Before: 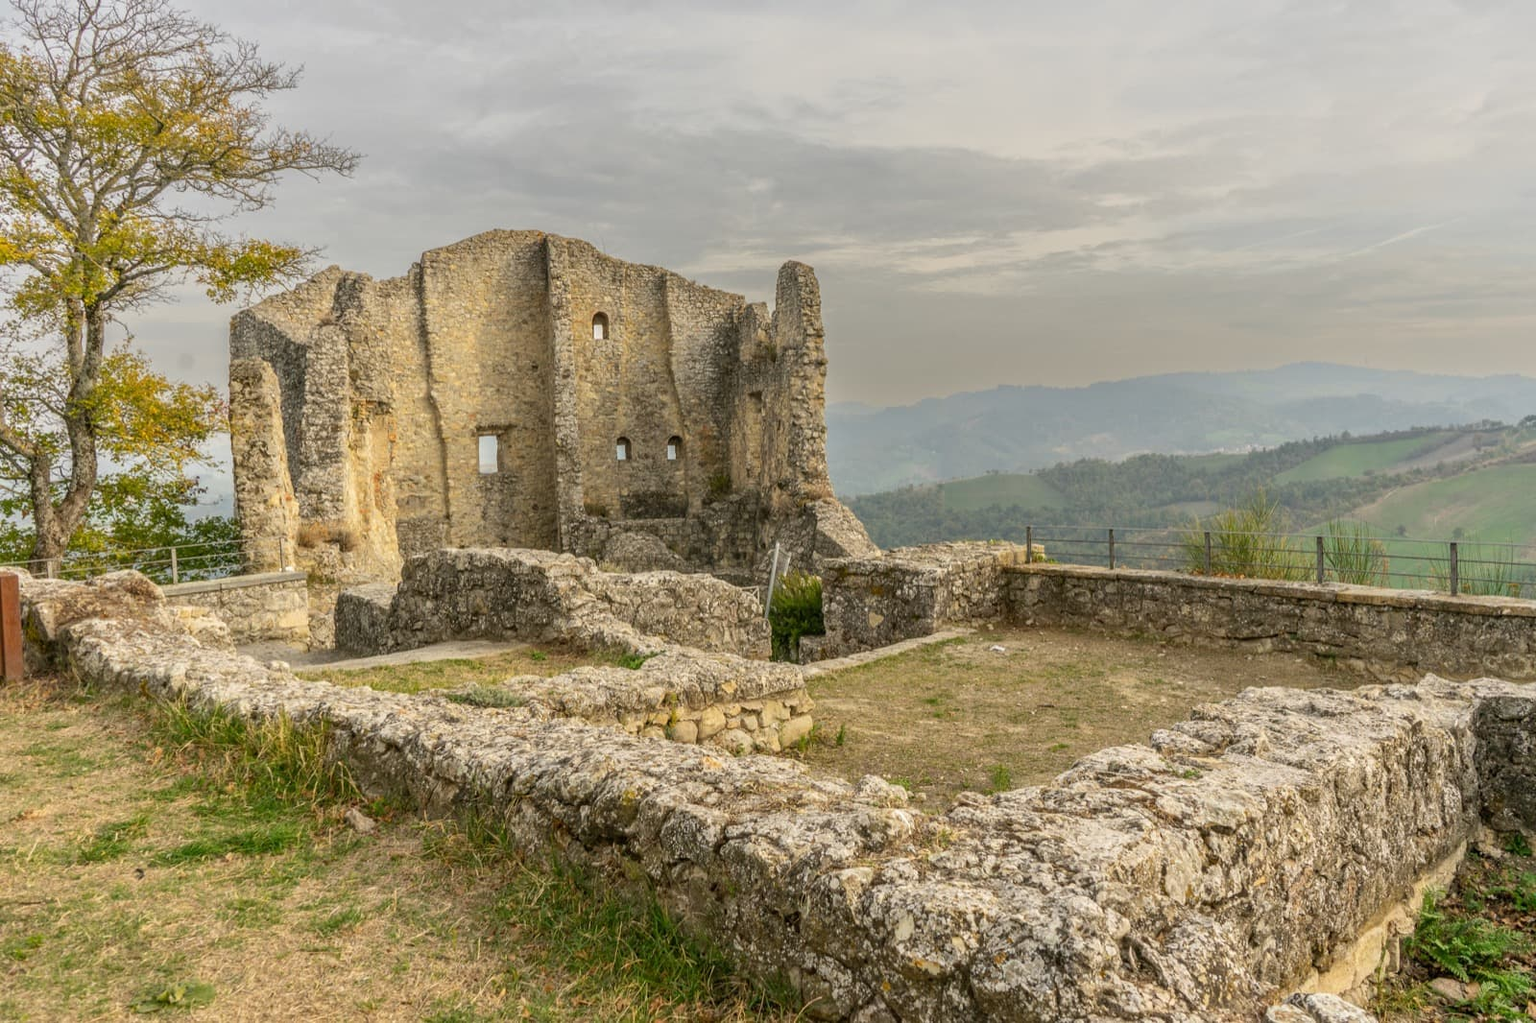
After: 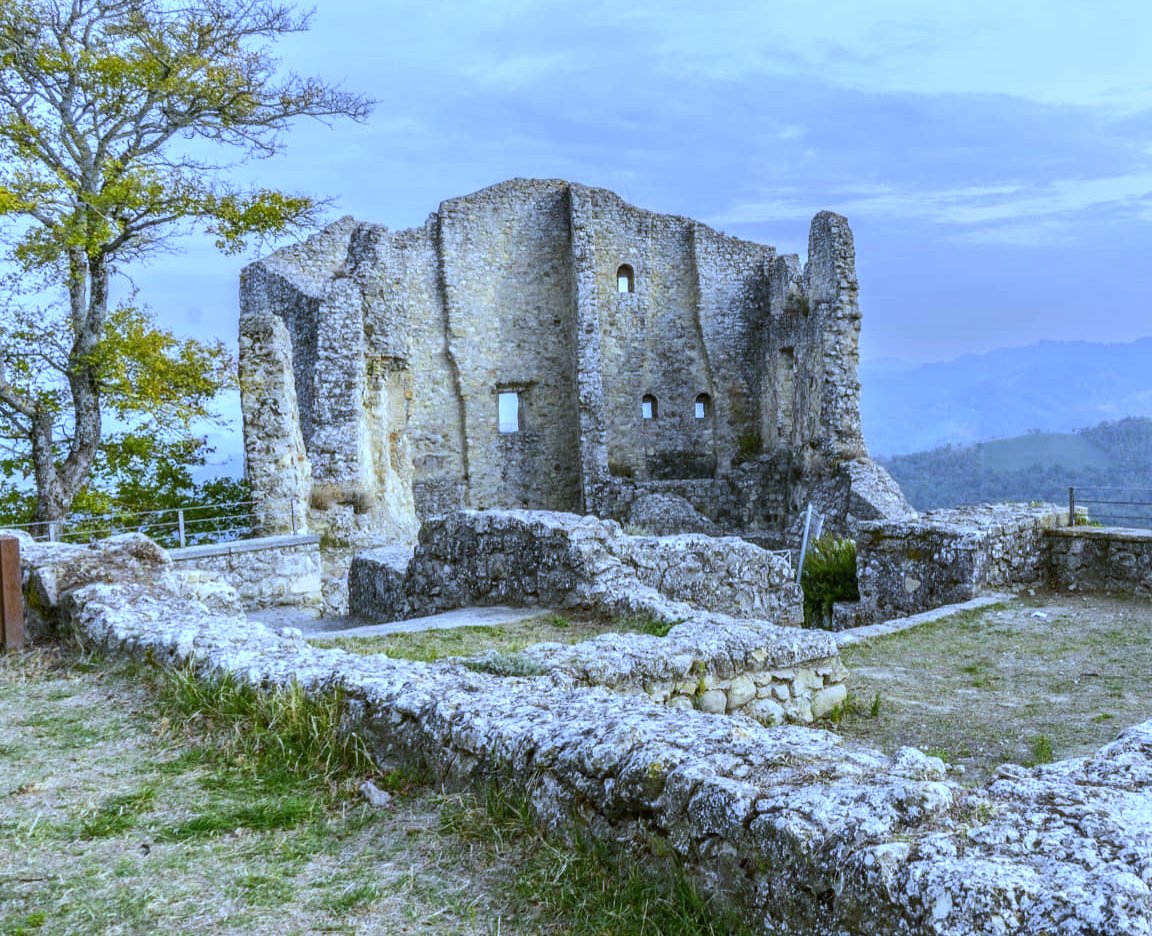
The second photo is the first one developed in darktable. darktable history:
white balance: red 0.766, blue 1.537
tone equalizer: -8 EV -0.417 EV, -7 EV -0.389 EV, -6 EV -0.333 EV, -5 EV -0.222 EV, -3 EV 0.222 EV, -2 EV 0.333 EV, -1 EV 0.389 EV, +0 EV 0.417 EV, edges refinement/feathering 500, mask exposure compensation -1.57 EV, preserve details no
crop: top 5.803%, right 27.864%, bottom 5.804%
